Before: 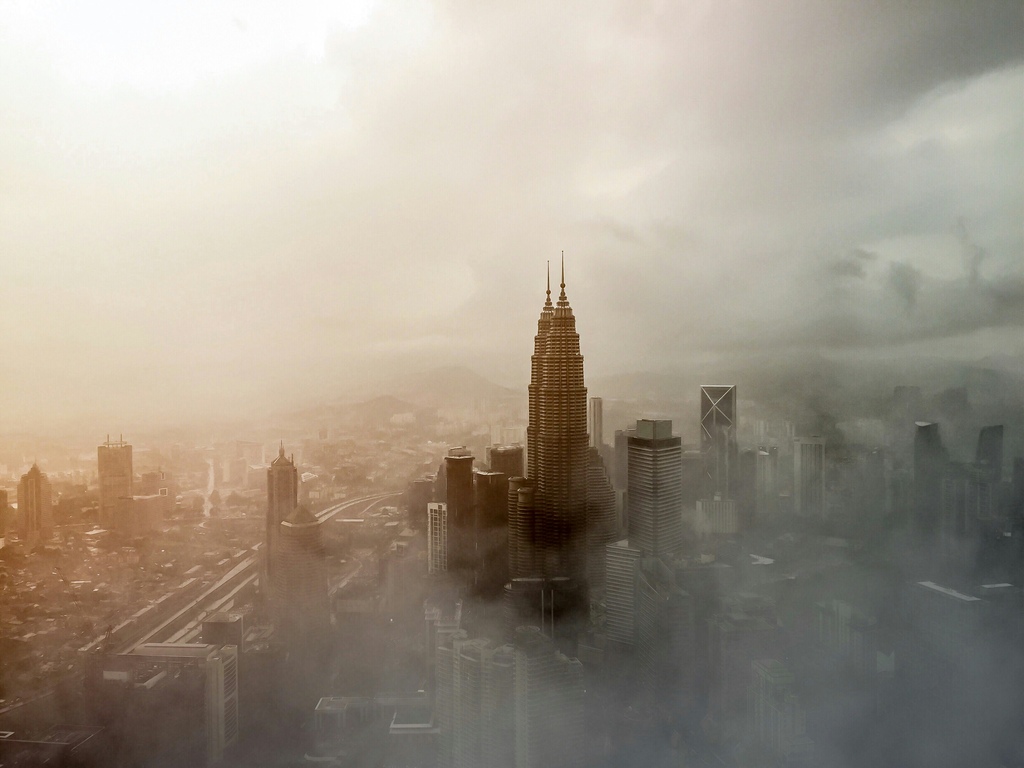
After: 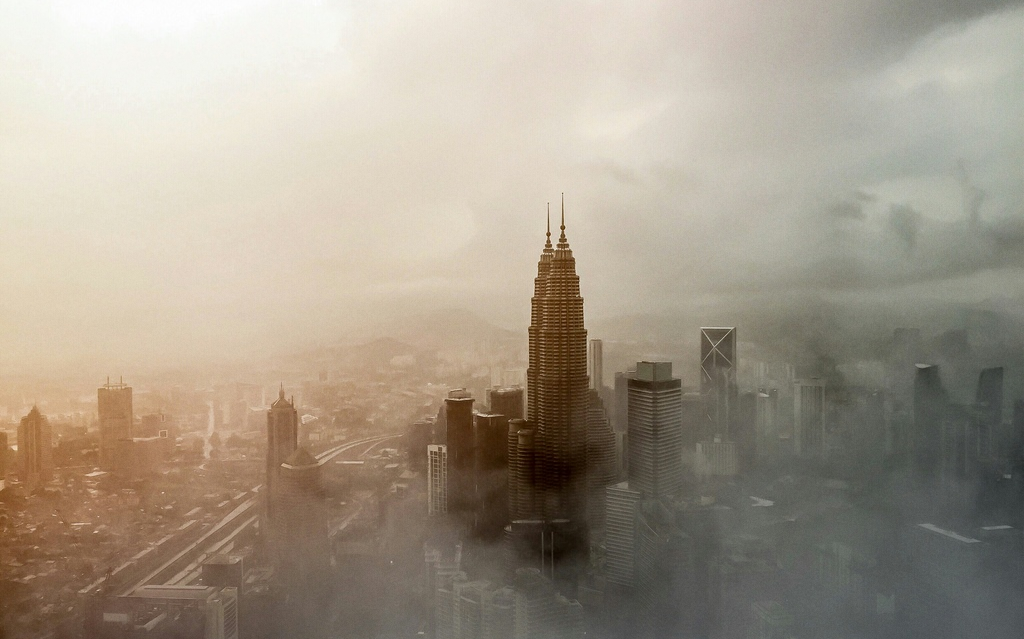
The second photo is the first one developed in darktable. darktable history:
crop: top 7.625%, bottom 8.027%
grain: coarseness 0.09 ISO, strength 10%
